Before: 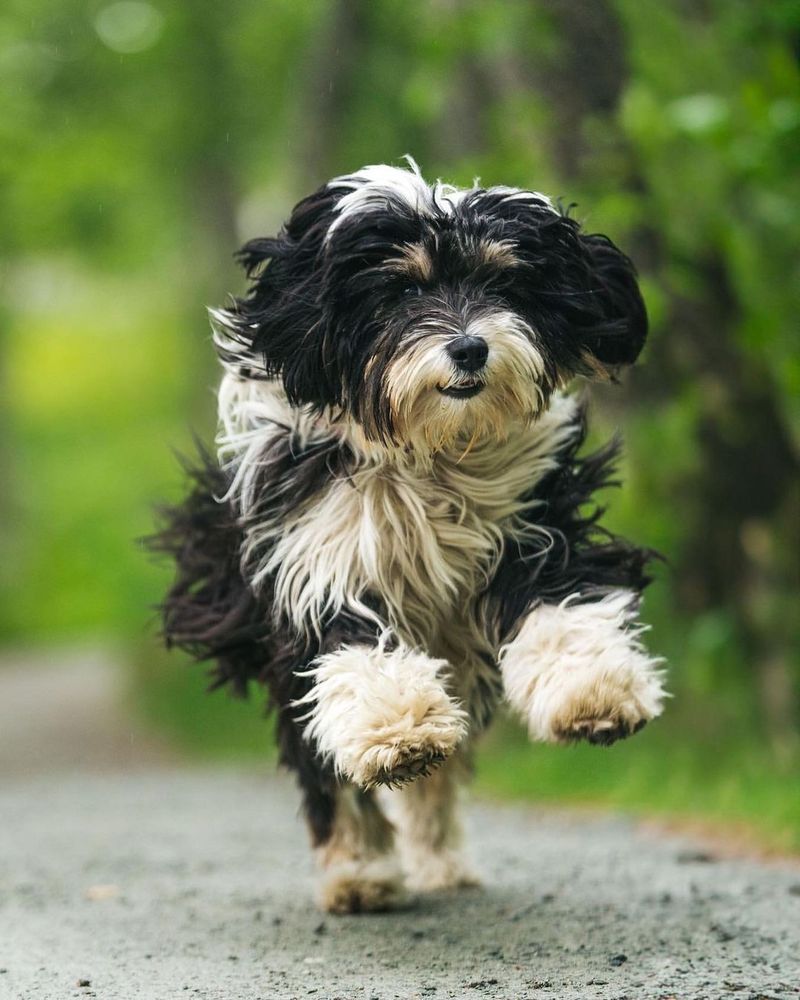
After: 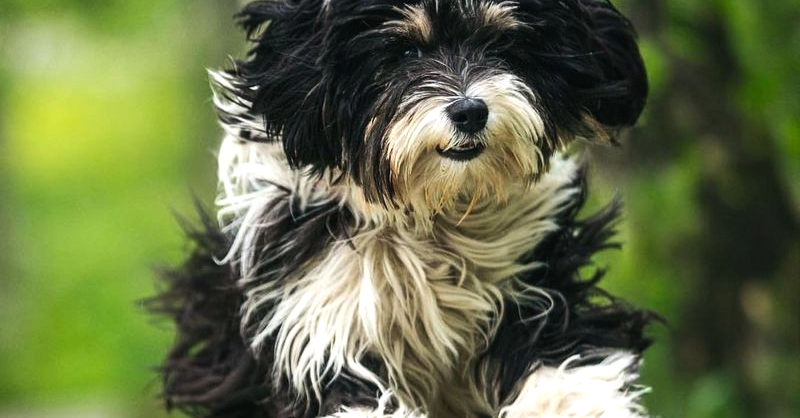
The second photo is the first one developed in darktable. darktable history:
crop and rotate: top 23.84%, bottom 34.294%
tone equalizer: -8 EV -0.417 EV, -7 EV -0.389 EV, -6 EV -0.333 EV, -5 EV -0.222 EV, -3 EV 0.222 EV, -2 EV 0.333 EV, -1 EV 0.389 EV, +0 EV 0.417 EV, edges refinement/feathering 500, mask exposure compensation -1.57 EV, preserve details no
